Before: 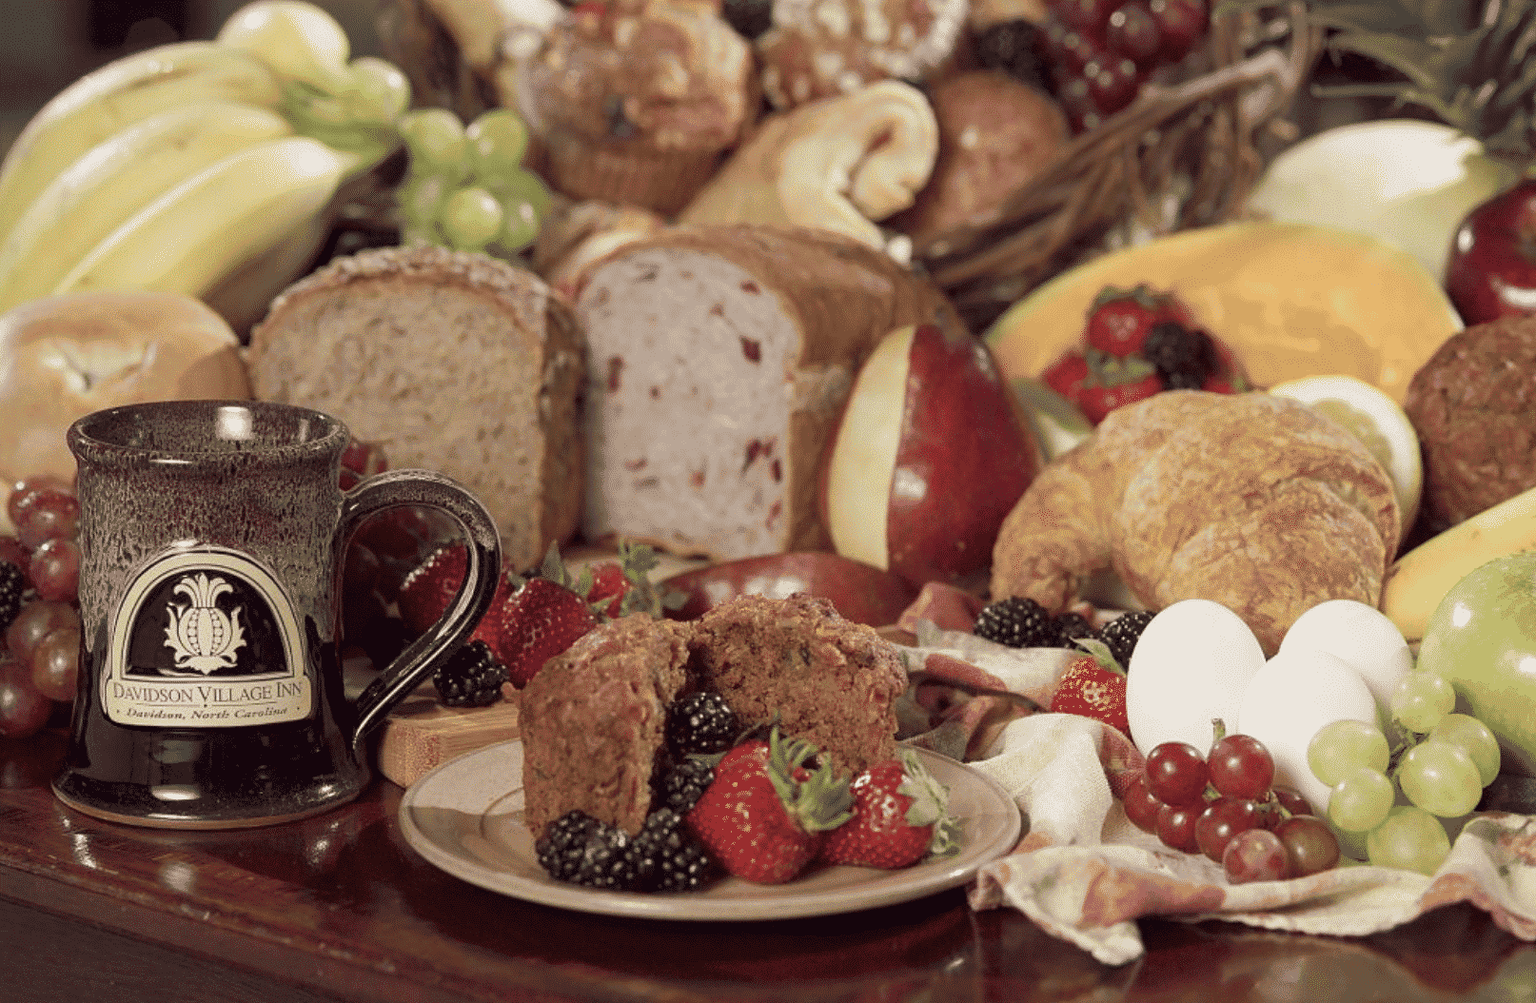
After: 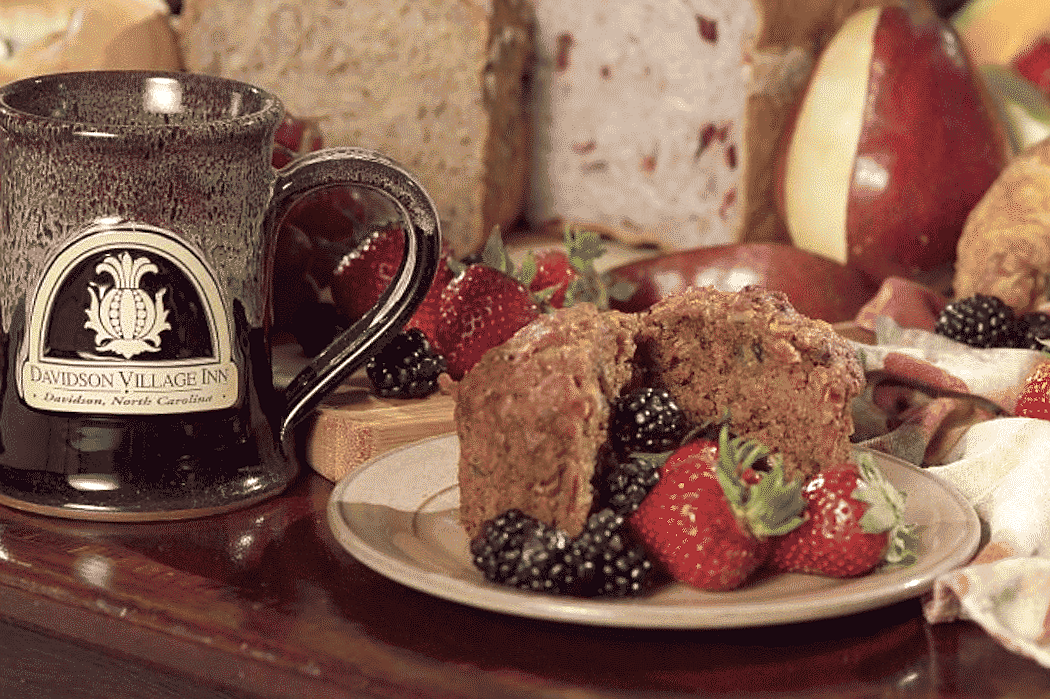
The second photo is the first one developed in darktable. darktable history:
crop and rotate: angle -1.16°, left 3.907%, top 31.541%, right 28.982%
exposure: black level correction 0, exposure 0.395 EV, compensate highlight preservation false
sharpen: radius 1.052
